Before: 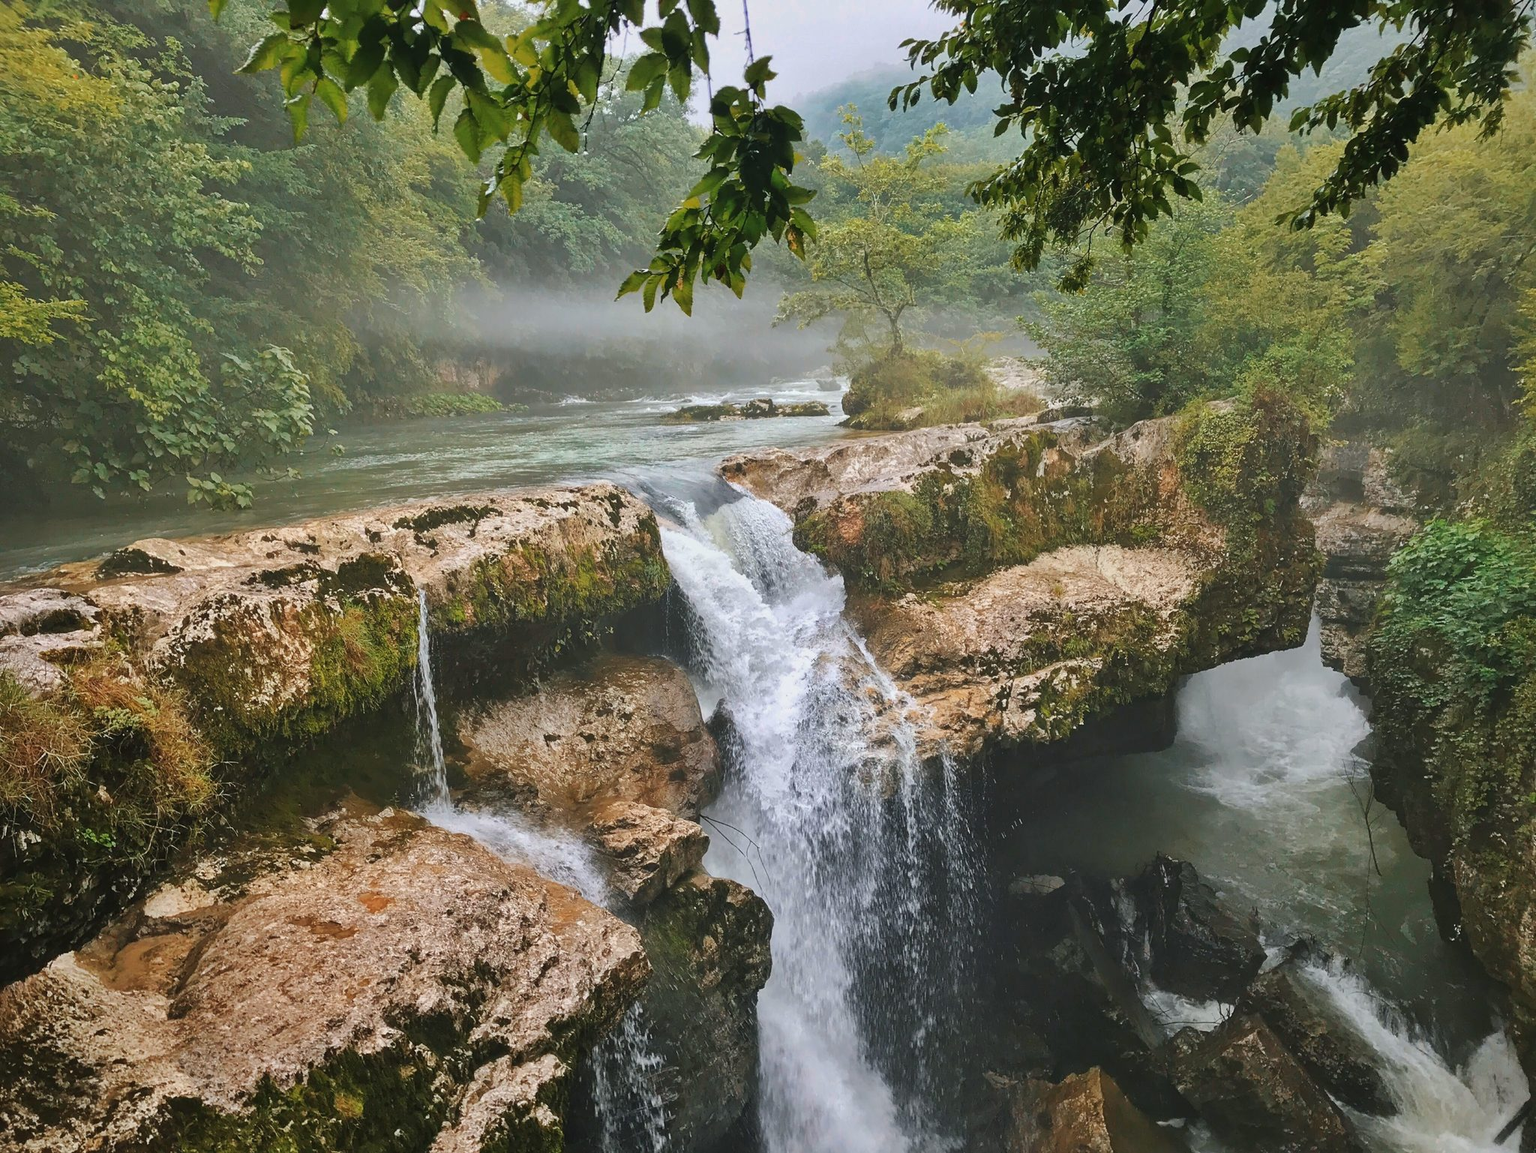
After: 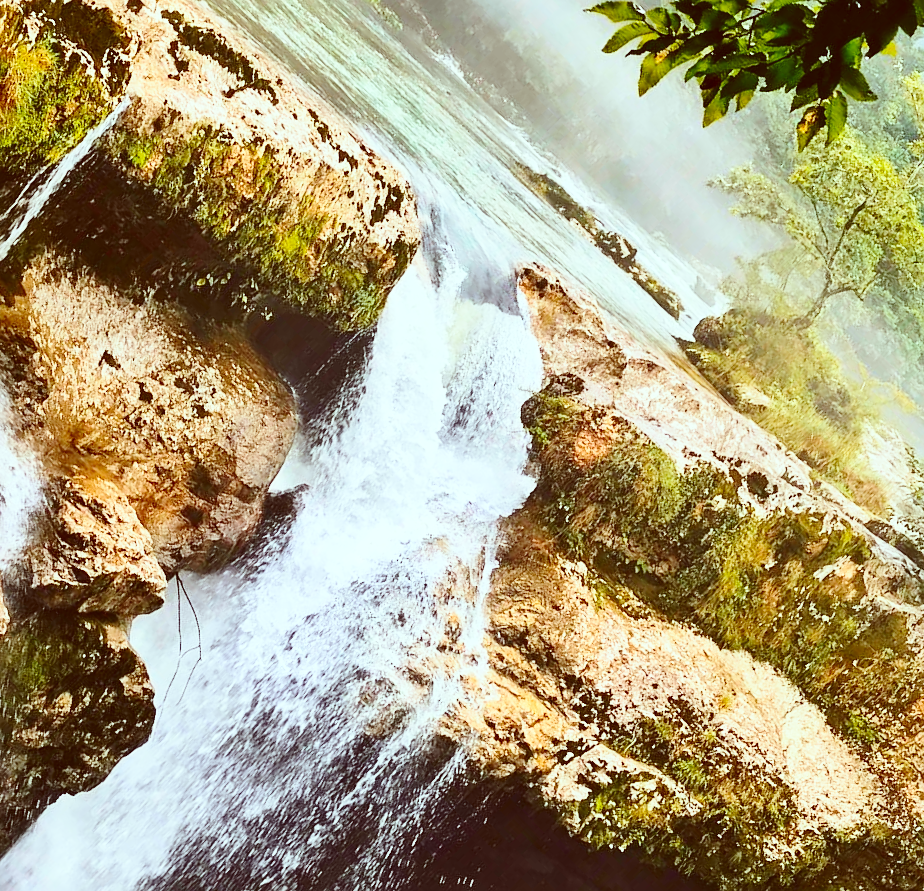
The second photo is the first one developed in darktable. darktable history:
sharpen: radius 1.315, amount 0.297, threshold 0.08
contrast brightness saturation: contrast 0.279
base curve: curves: ch0 [(0, 0) (0.028, 0.03) (0.121, 0.232) (0.46, 0.748) (0.859, 0.968) (1, 1)], preserve colors none
crop and rotate: angle -45.28°, top 16.691%, right 0.864%, bottom 11.604%
color correction: highlights a* -7.18, highlights b* -0.22, shadows a* 20.24, shadows b* 11.35
color balance rgb: global offset › luminance 0.499%, perceptual saturation grading › global saturation 19.962%, global vibrance 20%
shadows and highlights: shadows 36.5, highlights -27.66, soften with gaussian
